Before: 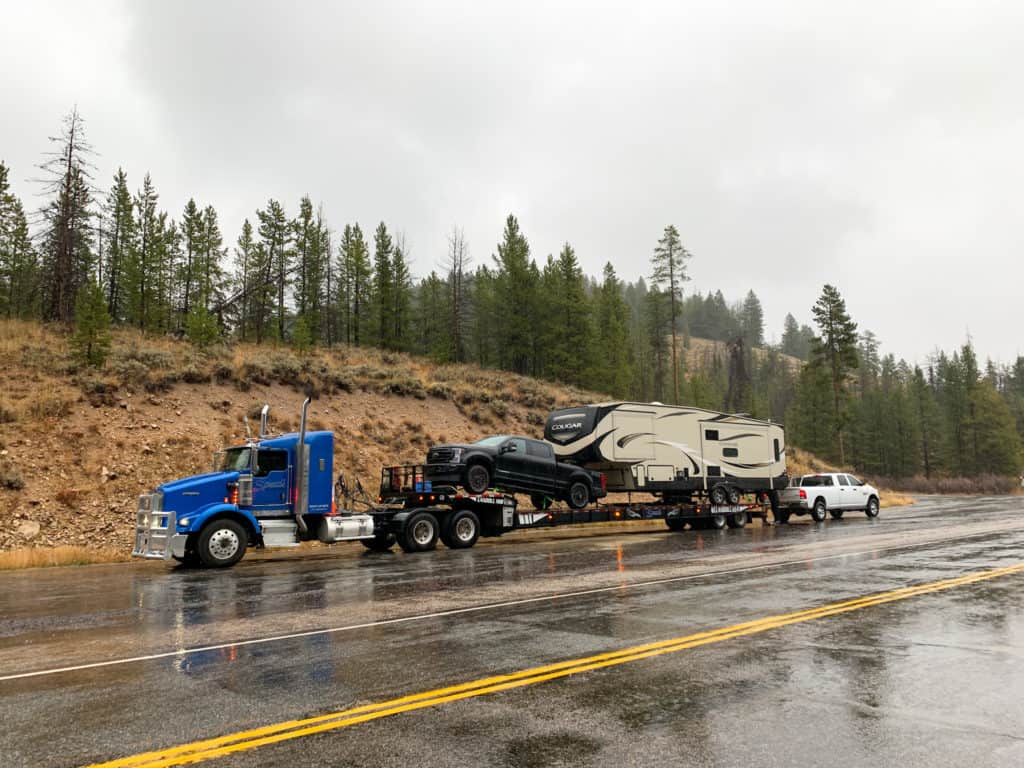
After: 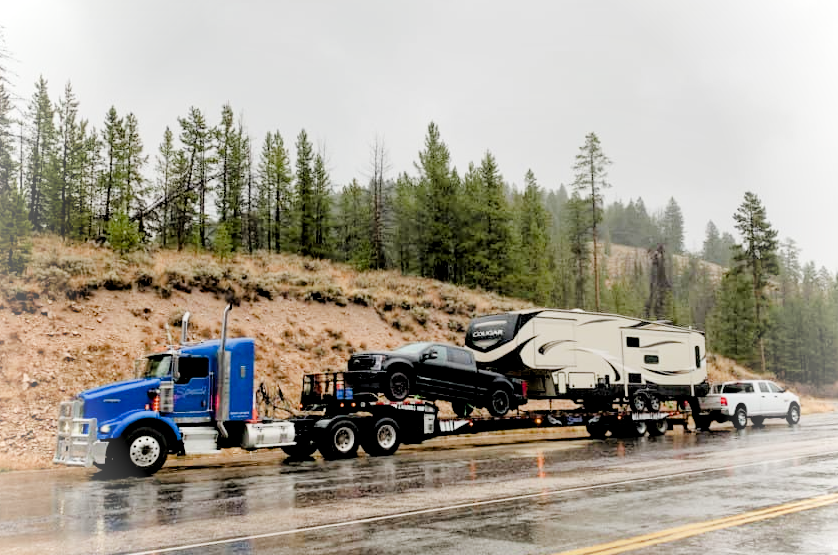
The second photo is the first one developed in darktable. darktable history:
local contrast: mode bilateral grid, contrast 21, coarseness 51, detail 119%, midtone range 0.2
crop: left 7.75%, top 12.235%, right 10.342%, bottom 15.479%
exposure: black level correction 0, exposure 1.095 EV, compensate highlight preservation false
shadows and highlights: shadows -20.1, white point adjustment -2.16, highlights -34.79
vignetting: brightness 0.305, saturation 0.001
color balance rgb: power › hue 171.42°, perceptual saturation grading › global saturation 20%, perceptual saturation grading › highlights -49.694%, perceptual saturation grading › shadows 24.567%
filmic rgb: black relative exposure -2.75 EV, white relative exposure 4.56 EV, threshold 2.97 EV, hardness 1.76, contrast 1.24, enable highlight reconstruction true
